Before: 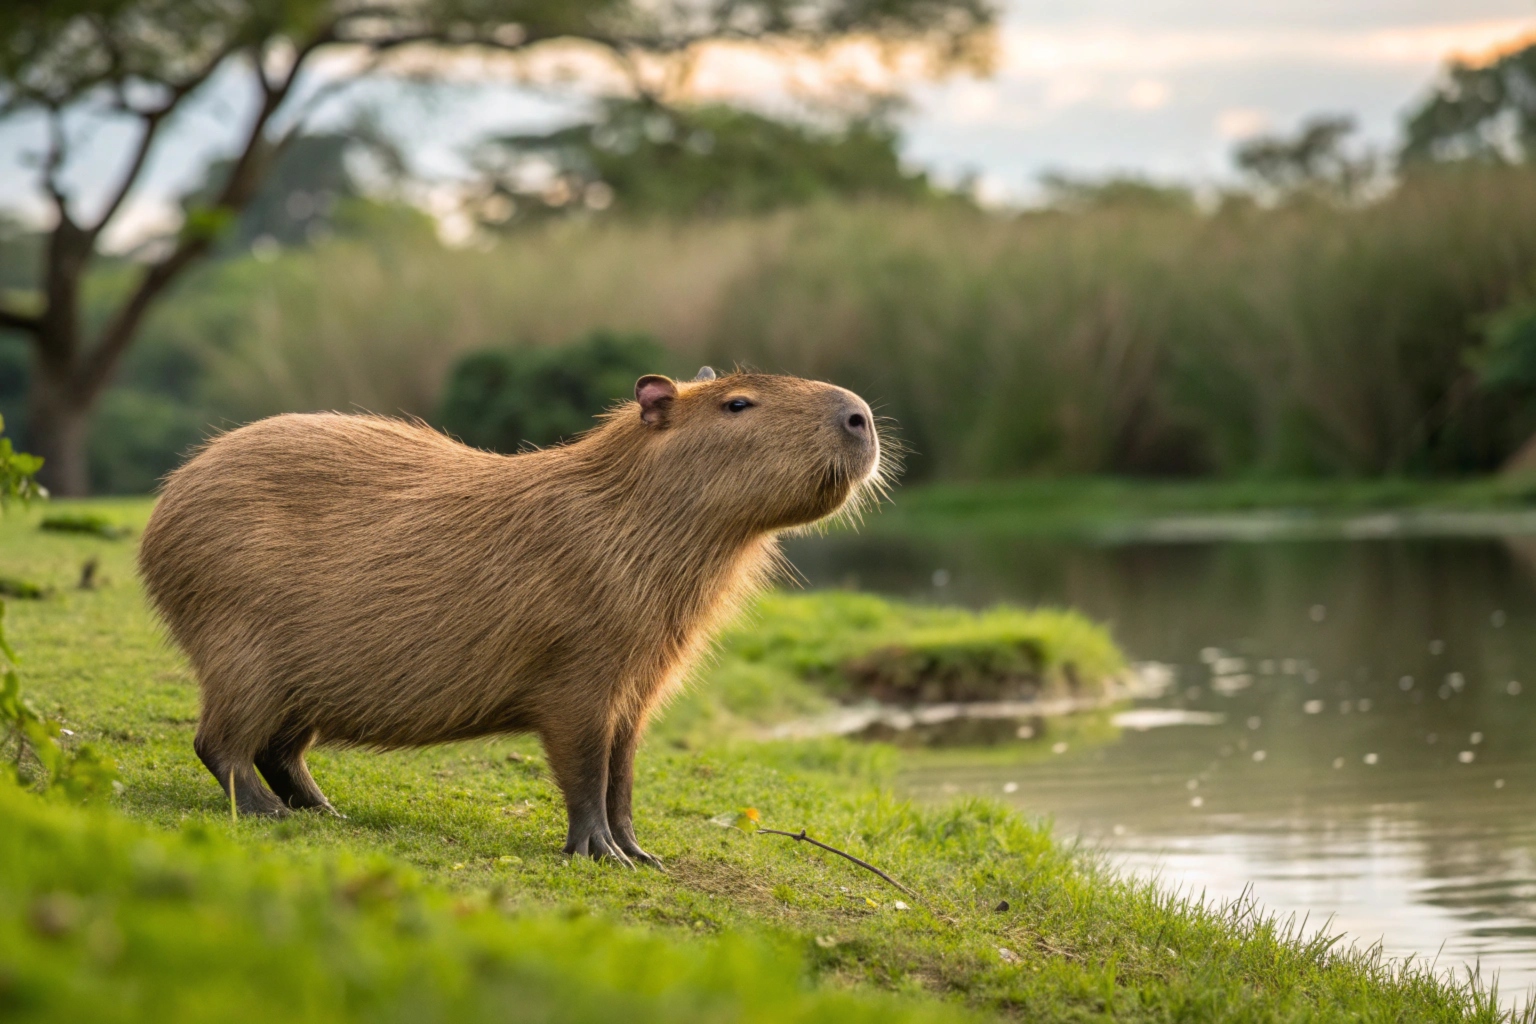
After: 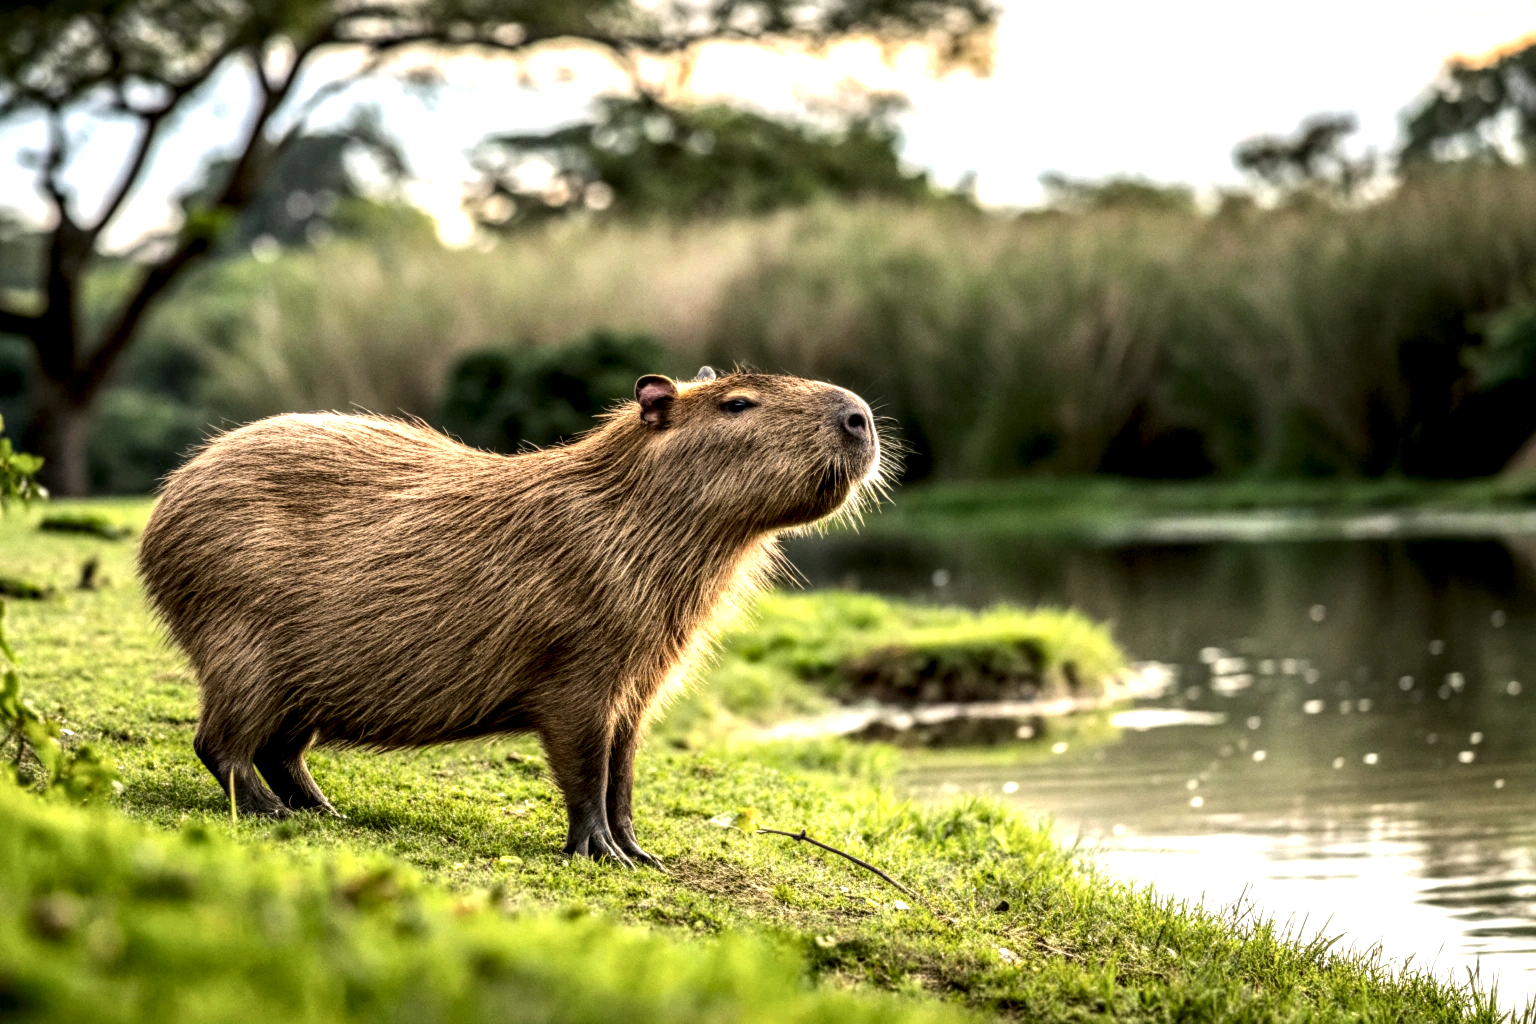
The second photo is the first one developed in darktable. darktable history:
tone equalizer: -8 EV -0.75 EV, -7 EV -0.7 EV, -6 EV -0.6 EV, -5 EV -0.4 EV, -3 EV 0.4 EV, -2 EV 0.6 EV, -1 EV 0.7 EV, +0 EV 0.75 EV, edges refinement/feathering 500, mask exposure compensation -1.57 EV, preserve details no
local contrast: highlights 19%, detail 186%
